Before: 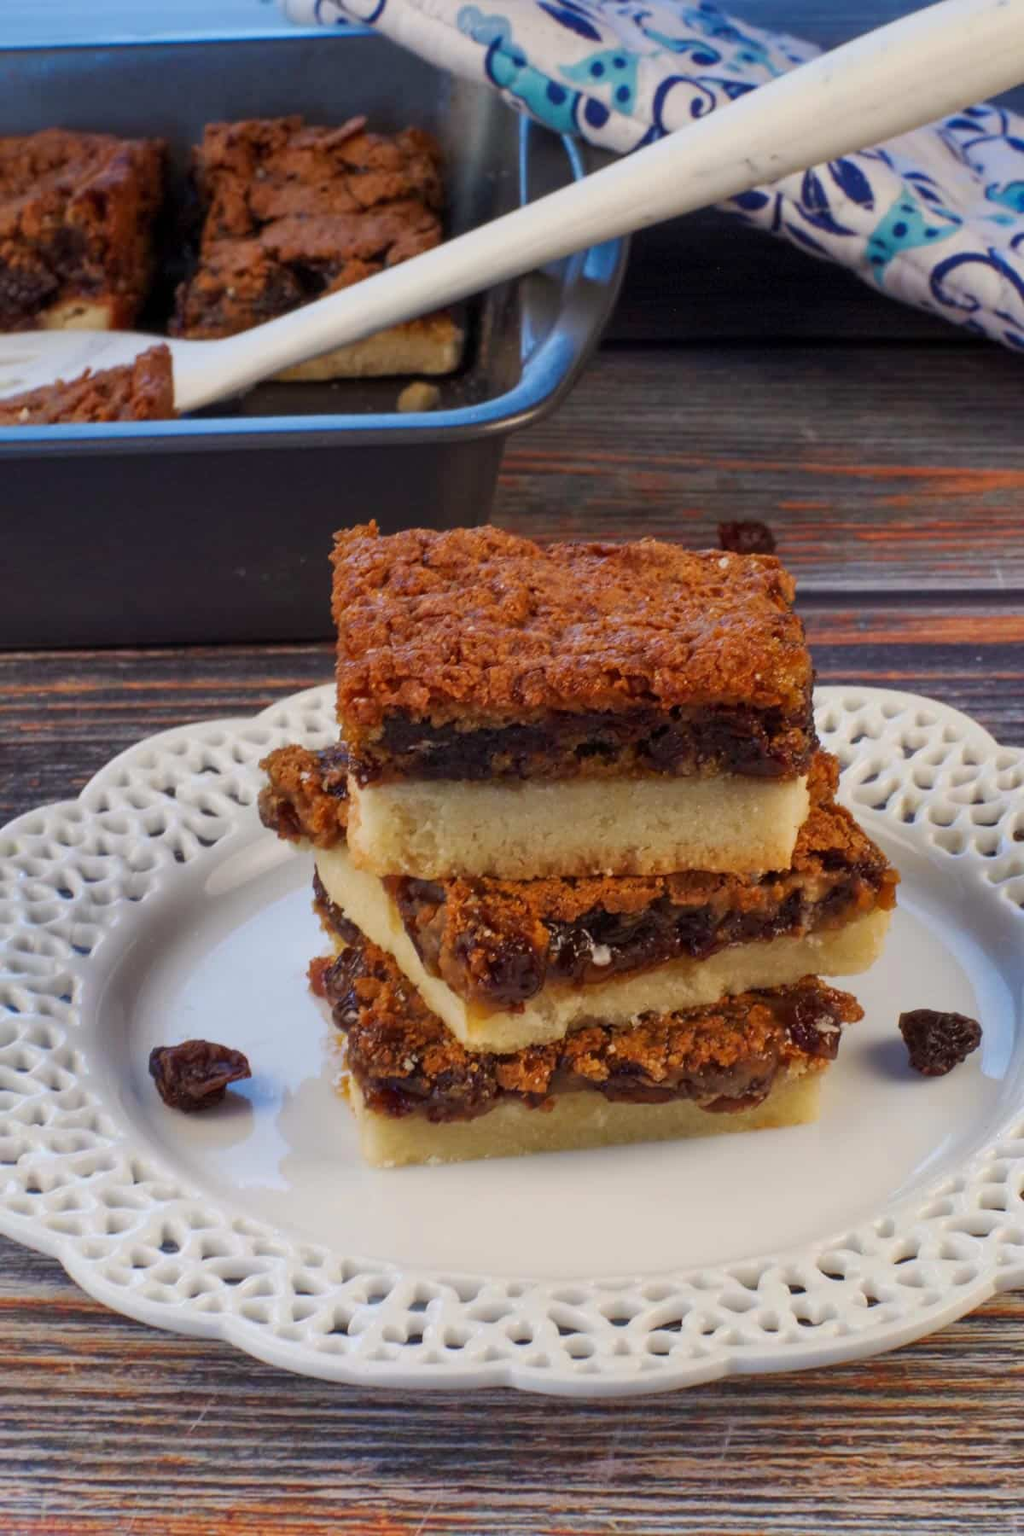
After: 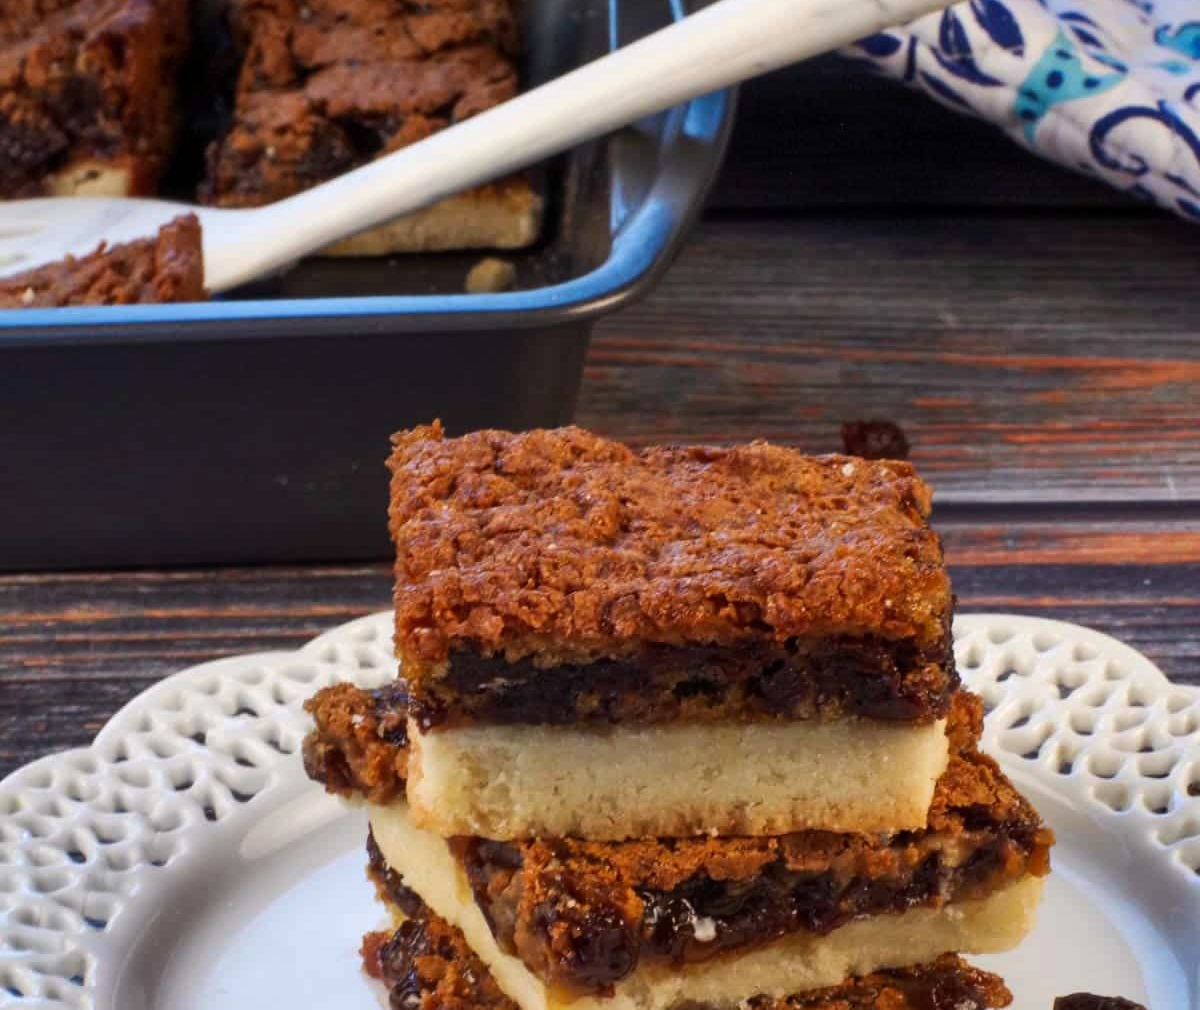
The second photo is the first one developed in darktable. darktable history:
crop and rotate: top 10.605%, bottom 33.274%
tone equalizer: -8 EV -0.417 EV, -7 EV -0.389 EV, -6 EV -0.333 EV, -5 EV -0.222 EV, -3 EV 0.222 EV, -2 EV 0.333 EV, -1 EV 0.389 EV, +0 EV 0.417 EV, edges refinement/feathering 500, mask exposure compensation -1.57 EV, preserve details no
